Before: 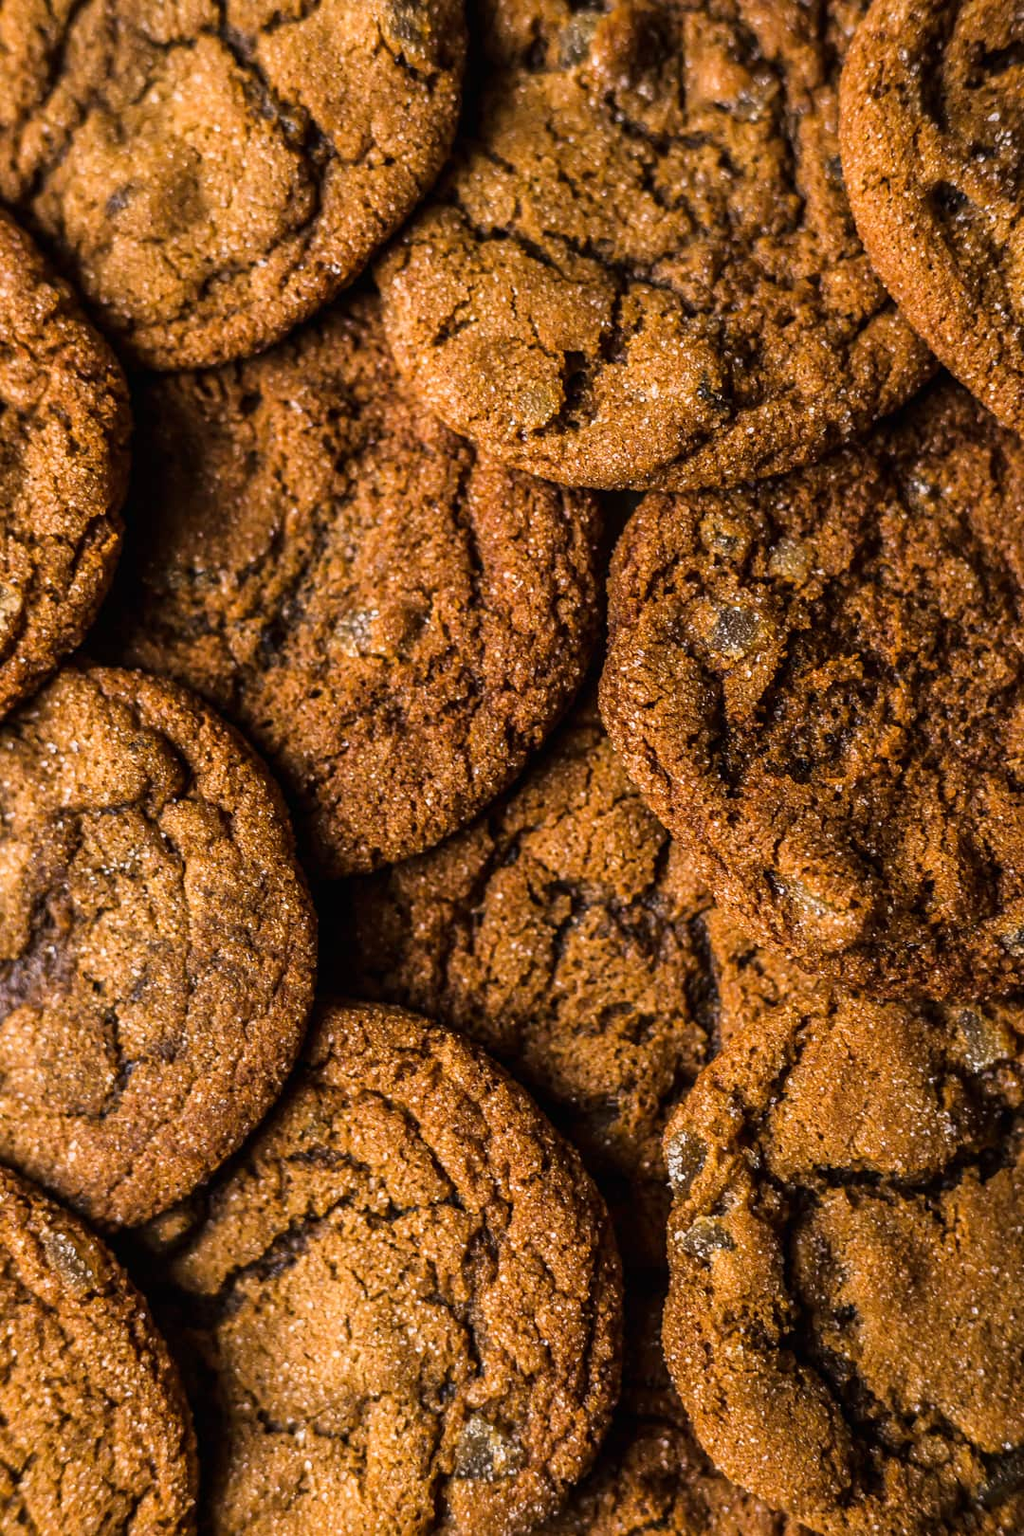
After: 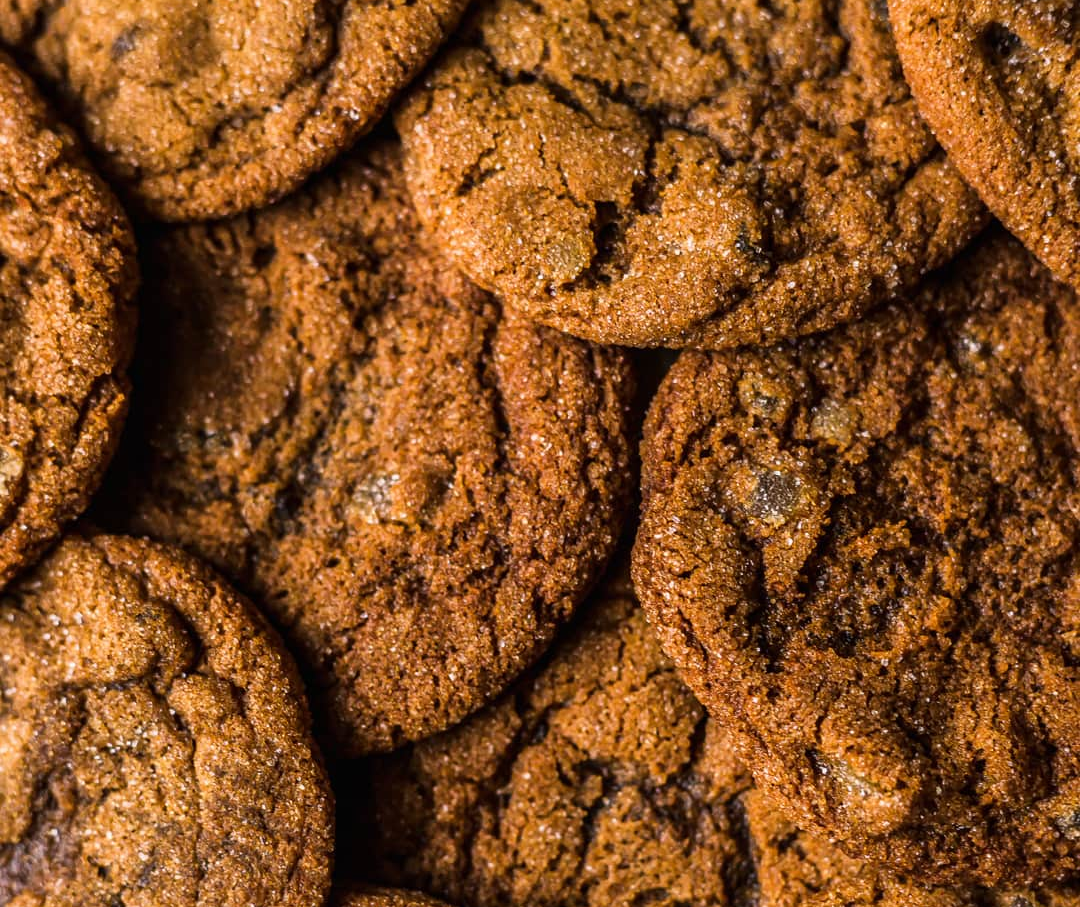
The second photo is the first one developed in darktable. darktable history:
tone equalizer: edges refinement/feathering 500, mask exposure compensation -1.57 EV, preserve details no
crop and rotate: top 10.468%, bottom 33.515%
exposure: compensate highlight preservation false
